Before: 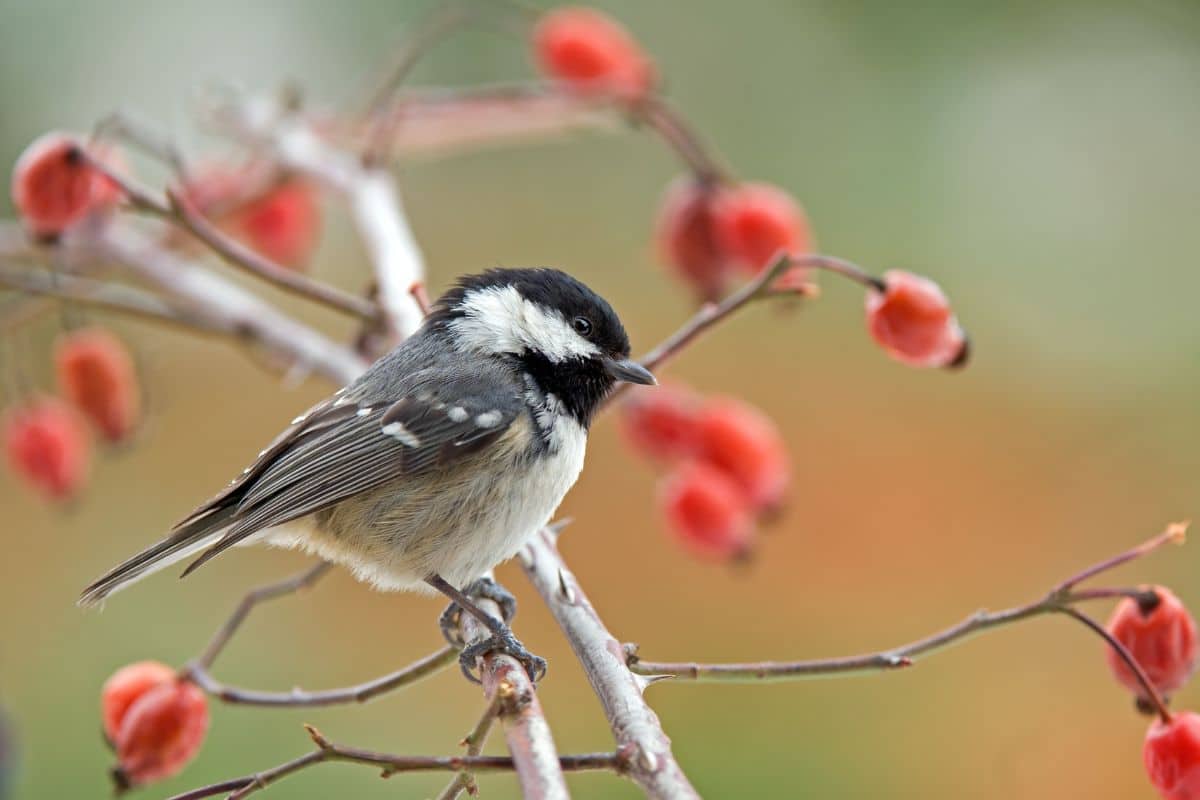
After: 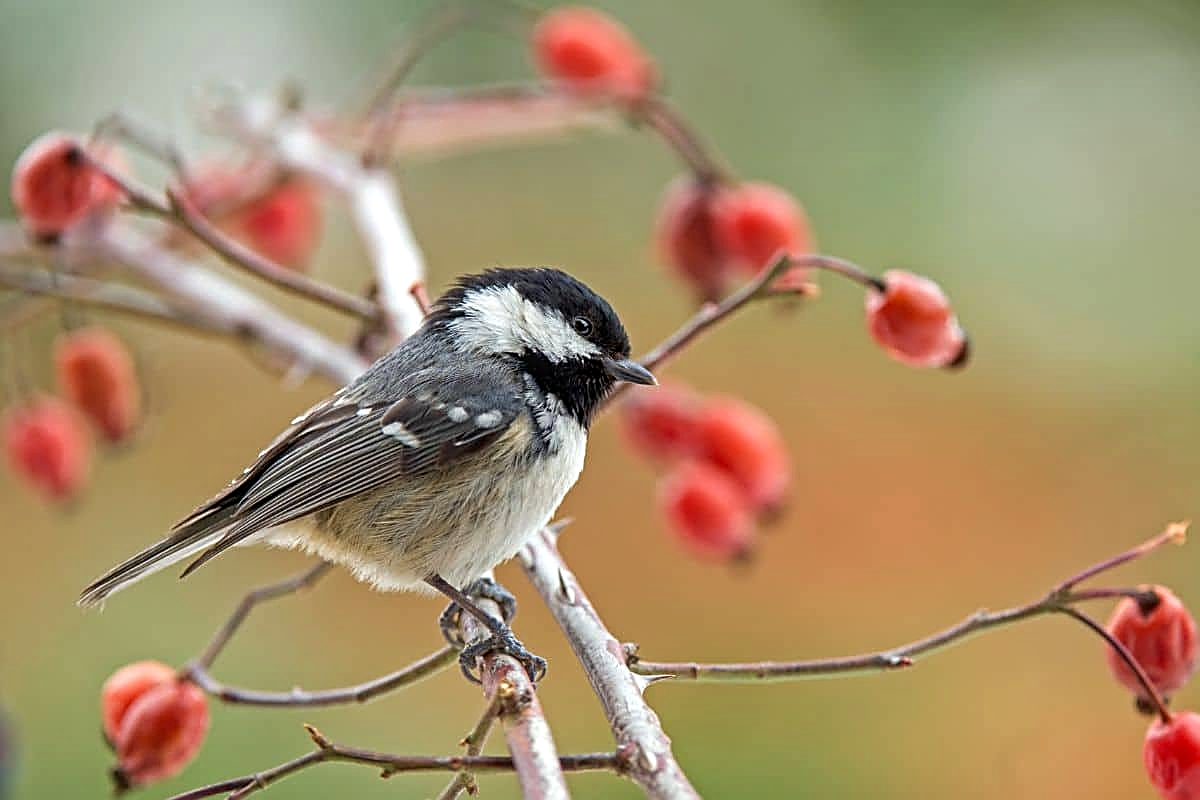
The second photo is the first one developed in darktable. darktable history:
velvia: strength 15.31%
local contrast: on, module defaults
sharpen: amount 0.904
